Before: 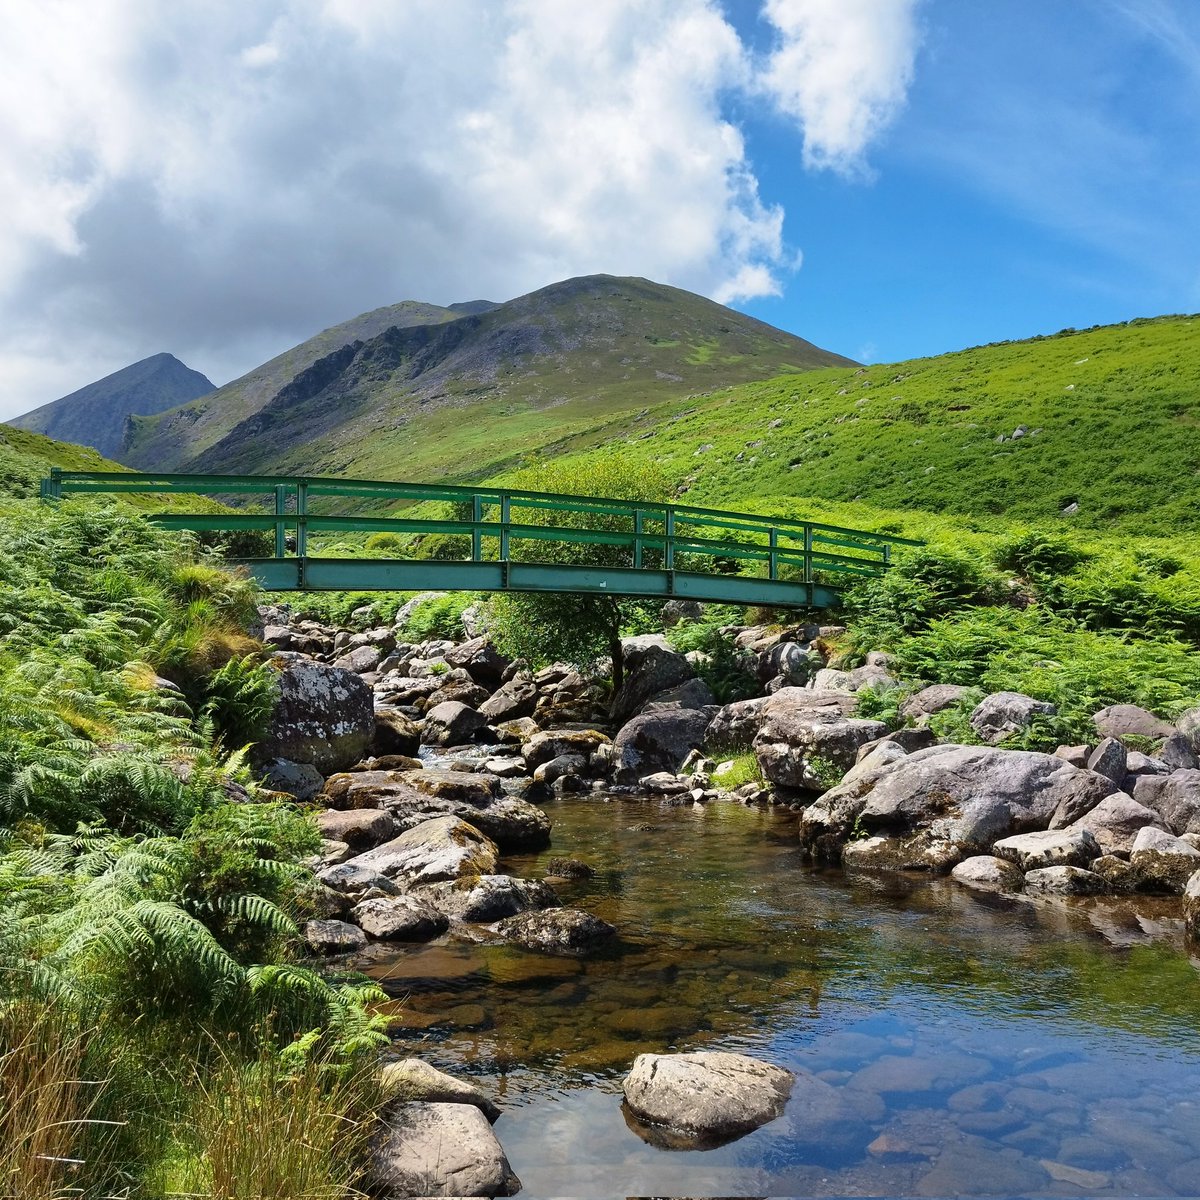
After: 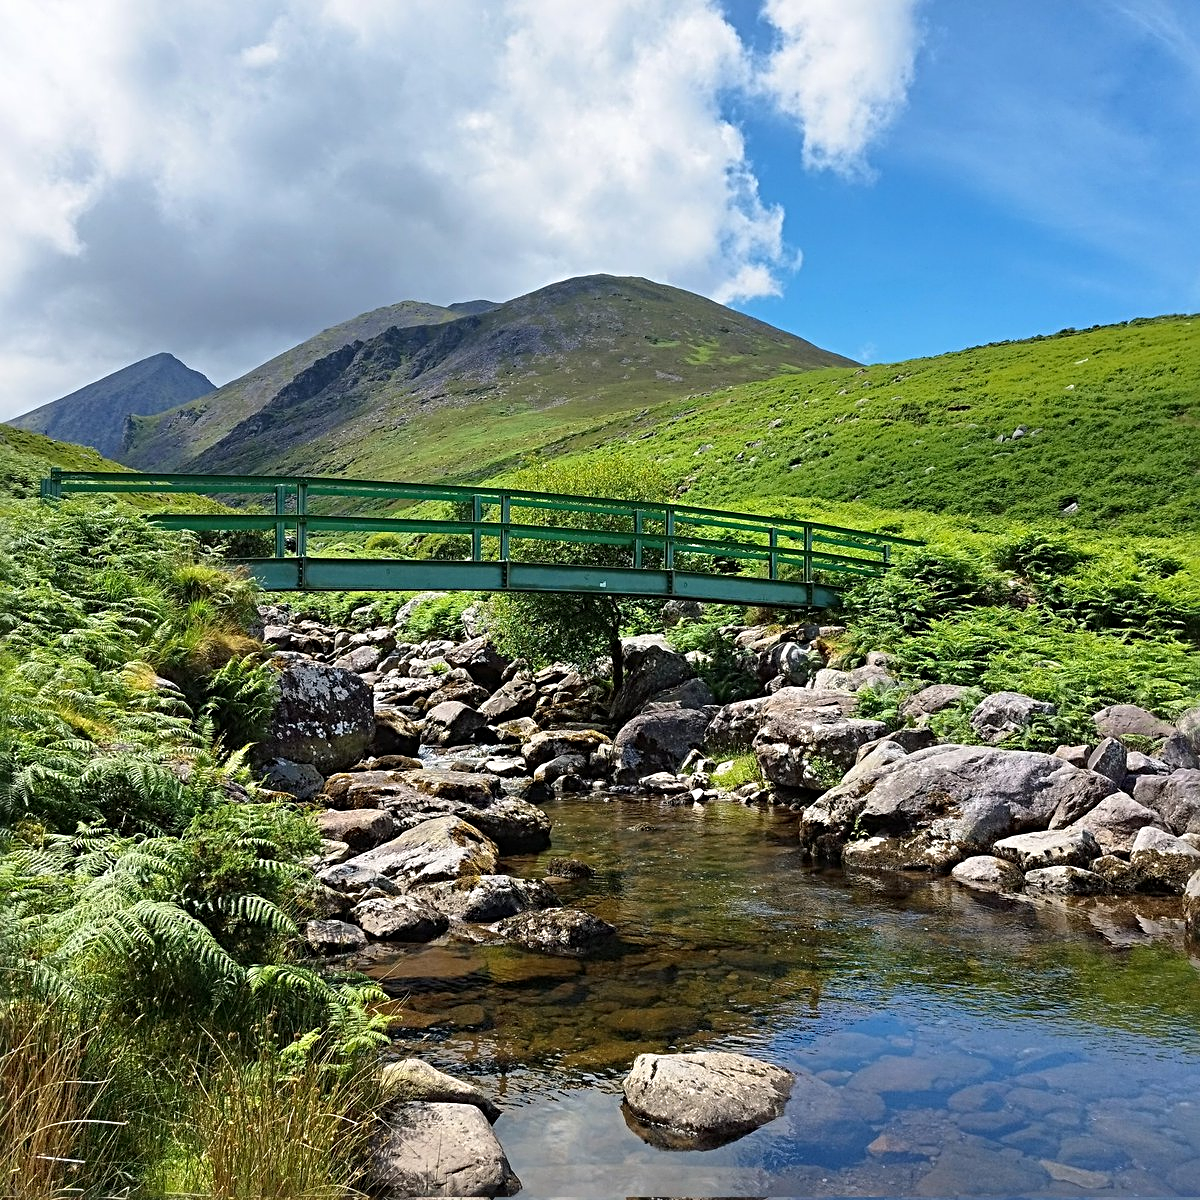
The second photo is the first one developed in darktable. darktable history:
white balance: emerald 1
sharpen: radius 4
